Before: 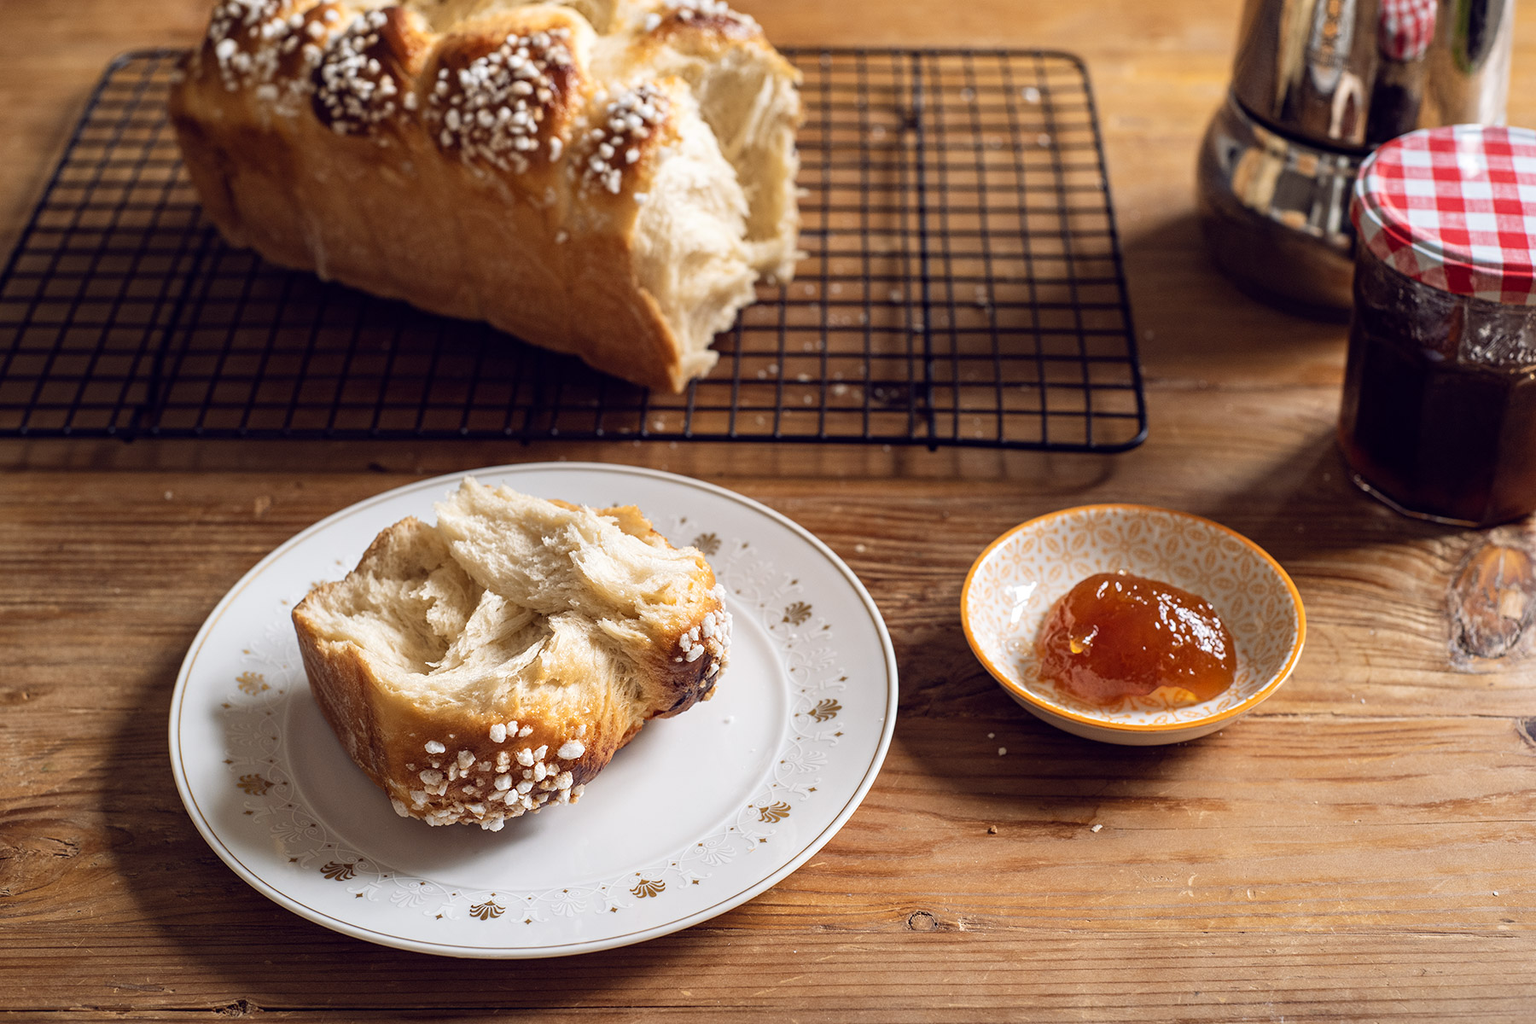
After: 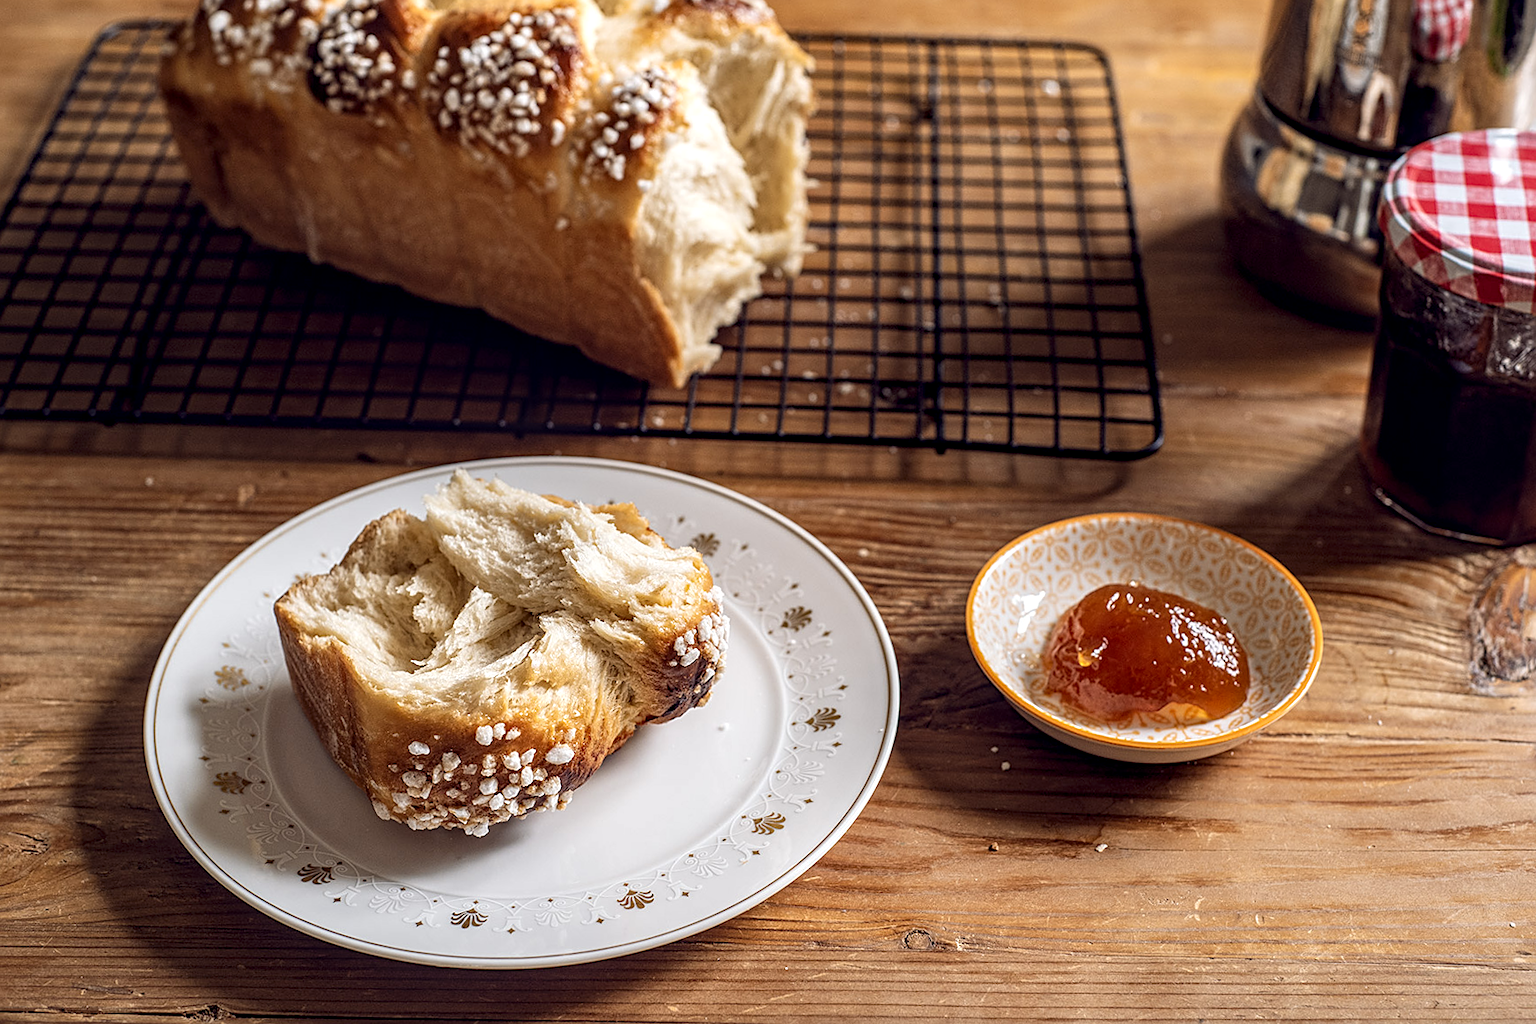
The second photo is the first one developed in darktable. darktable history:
local contrast: highlights 37%, detail 135%
sharpen: radius 1.935
crop and rotate: angle -1.31°
